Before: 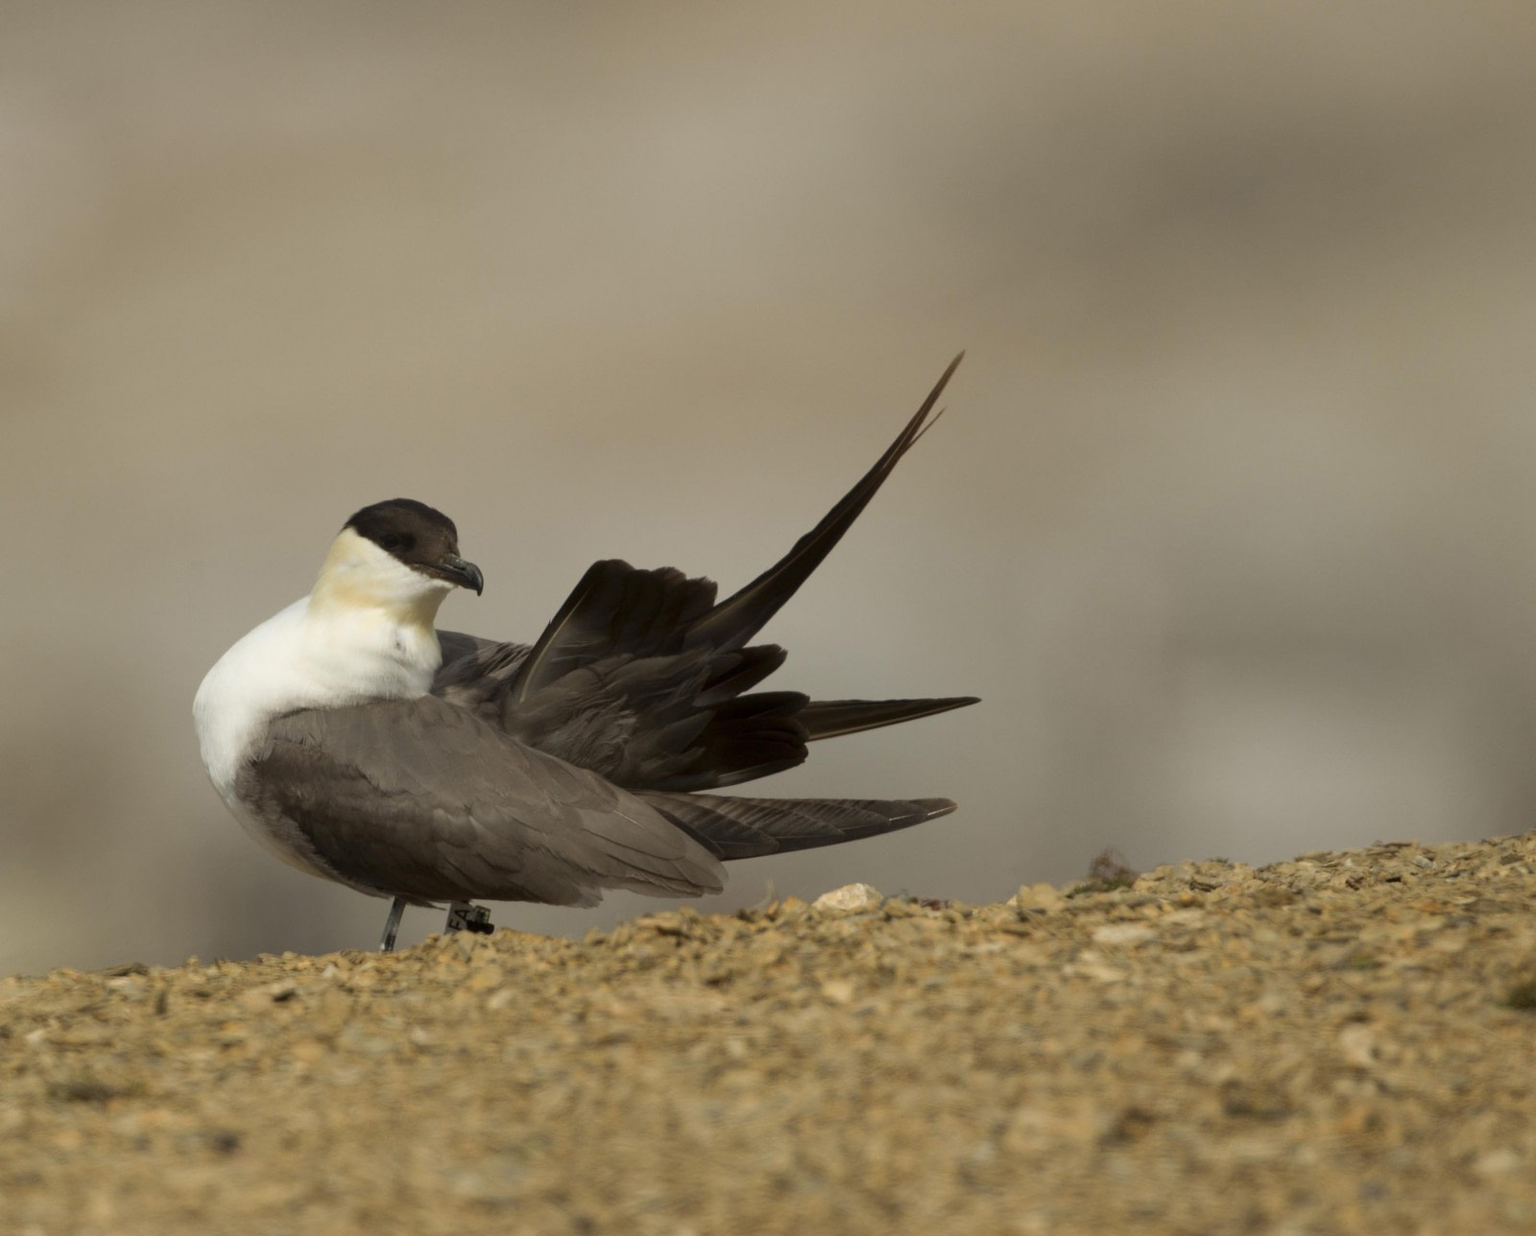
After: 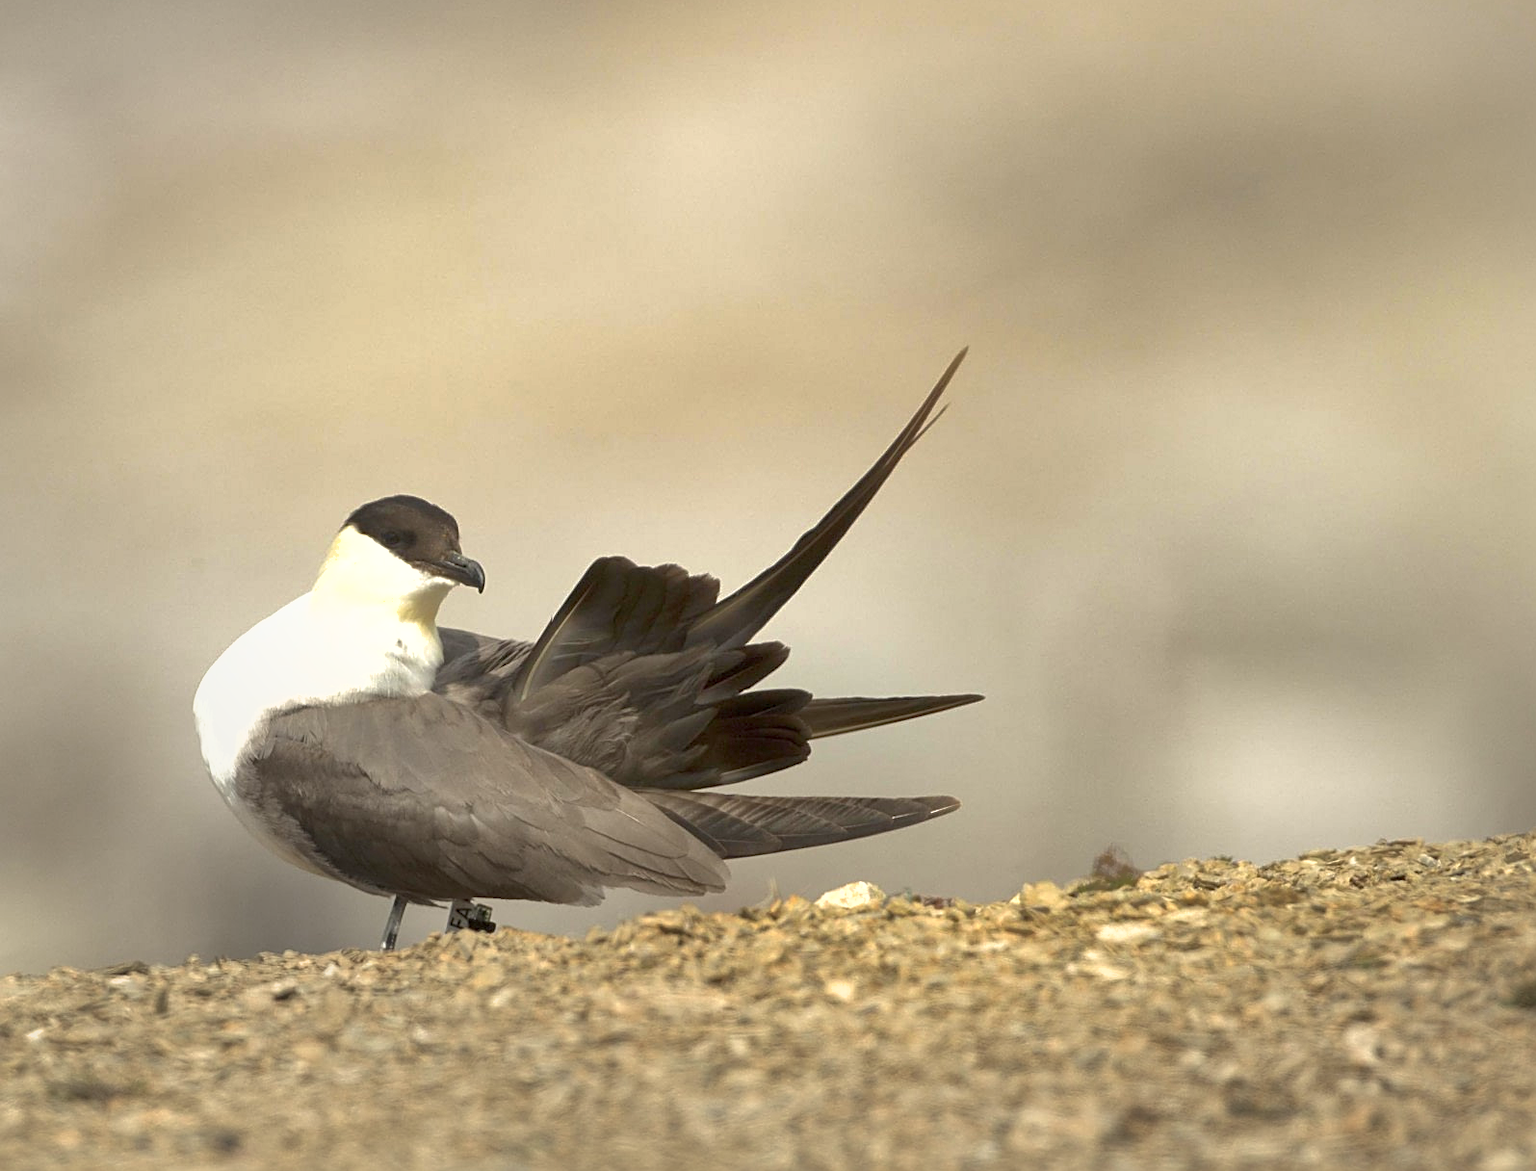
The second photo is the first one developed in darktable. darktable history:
shadows and highlights: on, module defaults
sharpen: on, module defaults
exposure: exposure 1.201 EV, compensate exposure bias true, compensate highlight preservation false
vignetting: fall-off start 78.68%, brightness -0.181, saturation -0.303, center (0.219, -0.24), width/height ratio 1.328, unbound false
crop: top 0.414%, right 0.263%, bottom 5.039%
